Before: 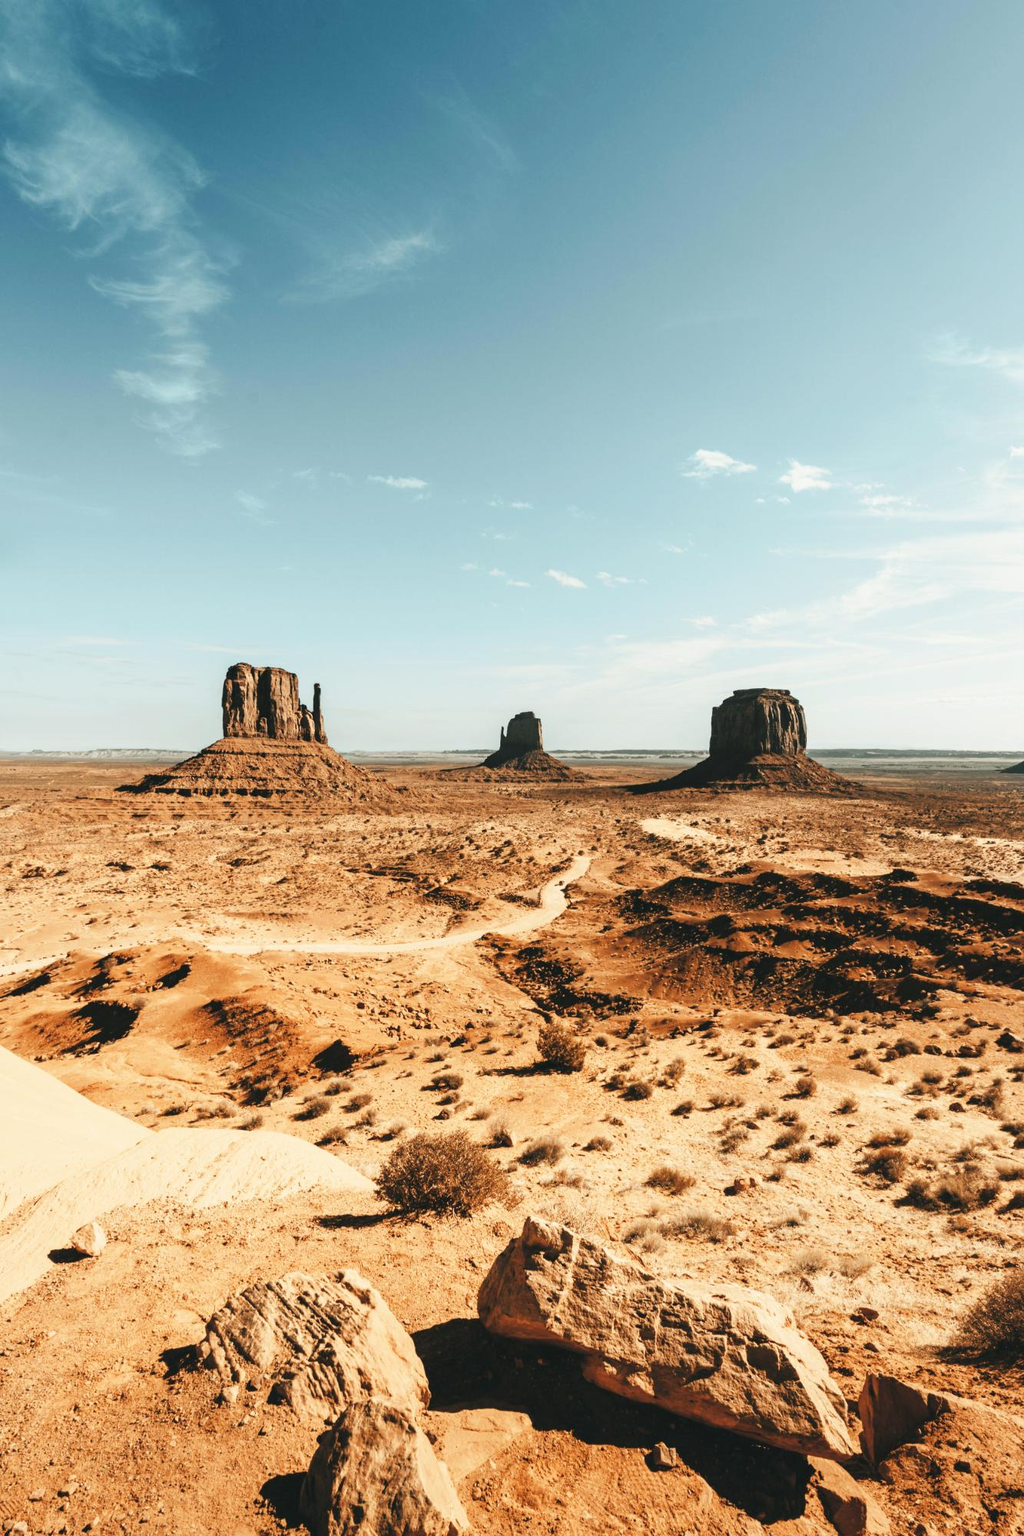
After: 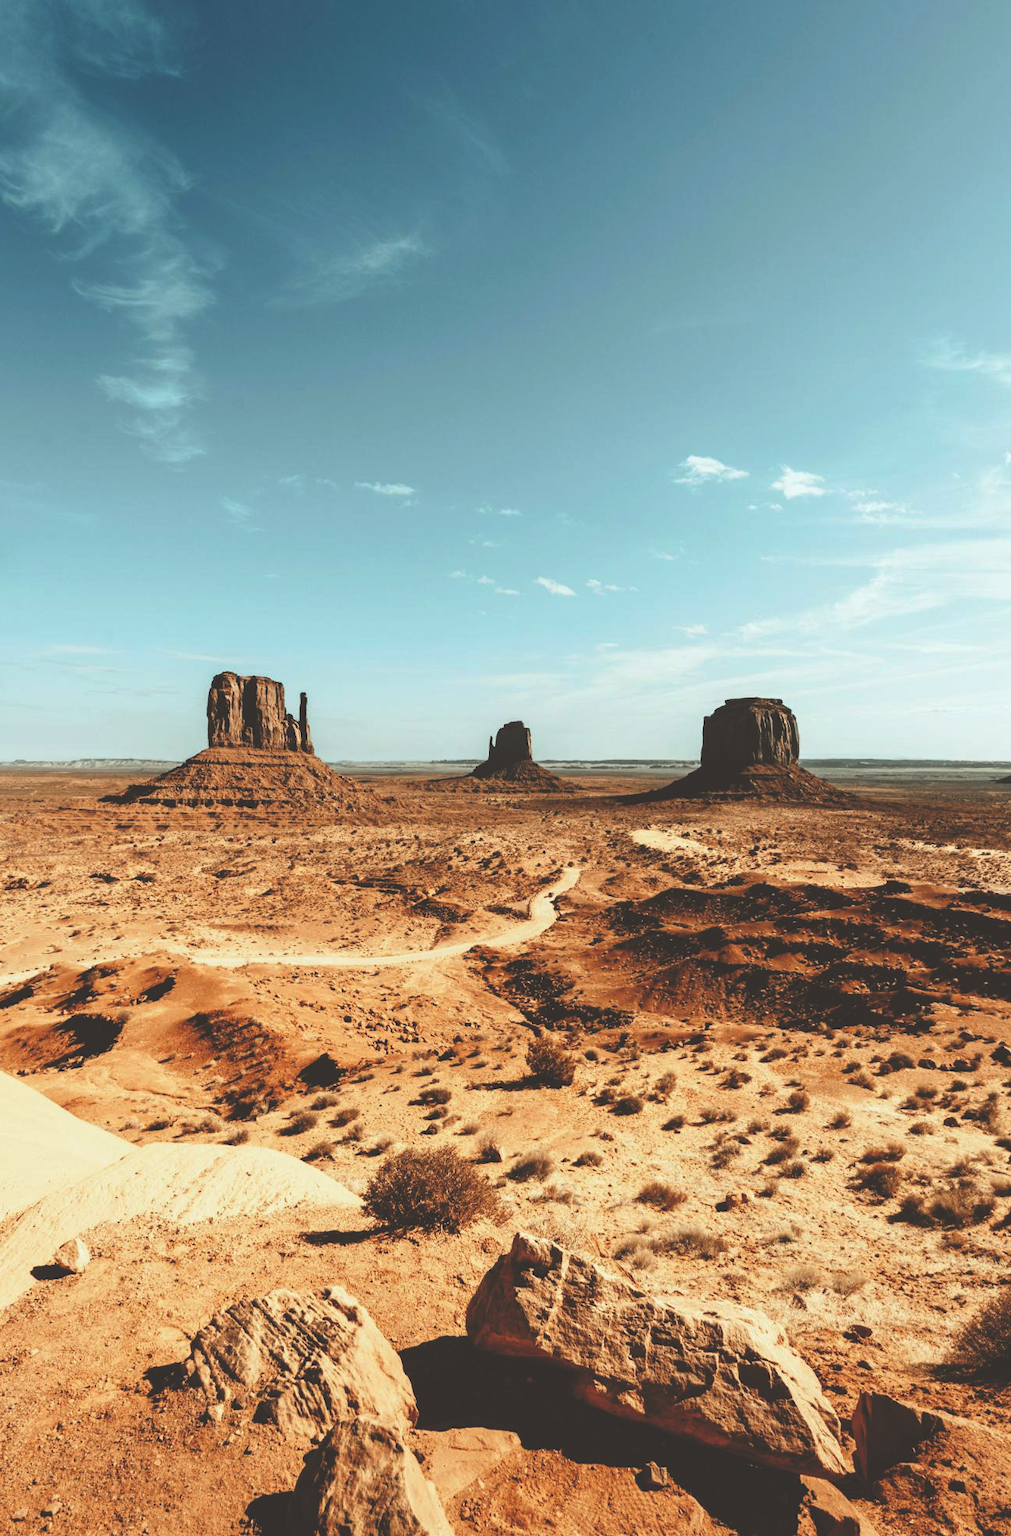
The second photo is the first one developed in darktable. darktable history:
crop and rotate: left 1.774%, right 0.633%, bottom 1.28%
rgb curve: curves: ch0 [(0, 0.186) (0.314, 0.284) (0.775, 0.708) (1, 1)], compensate middle gray true, preserve colors none
color correction: highlights a* -4.98, highlights b* -3.76, shadows a* 3.83, shadows b* 4.08
